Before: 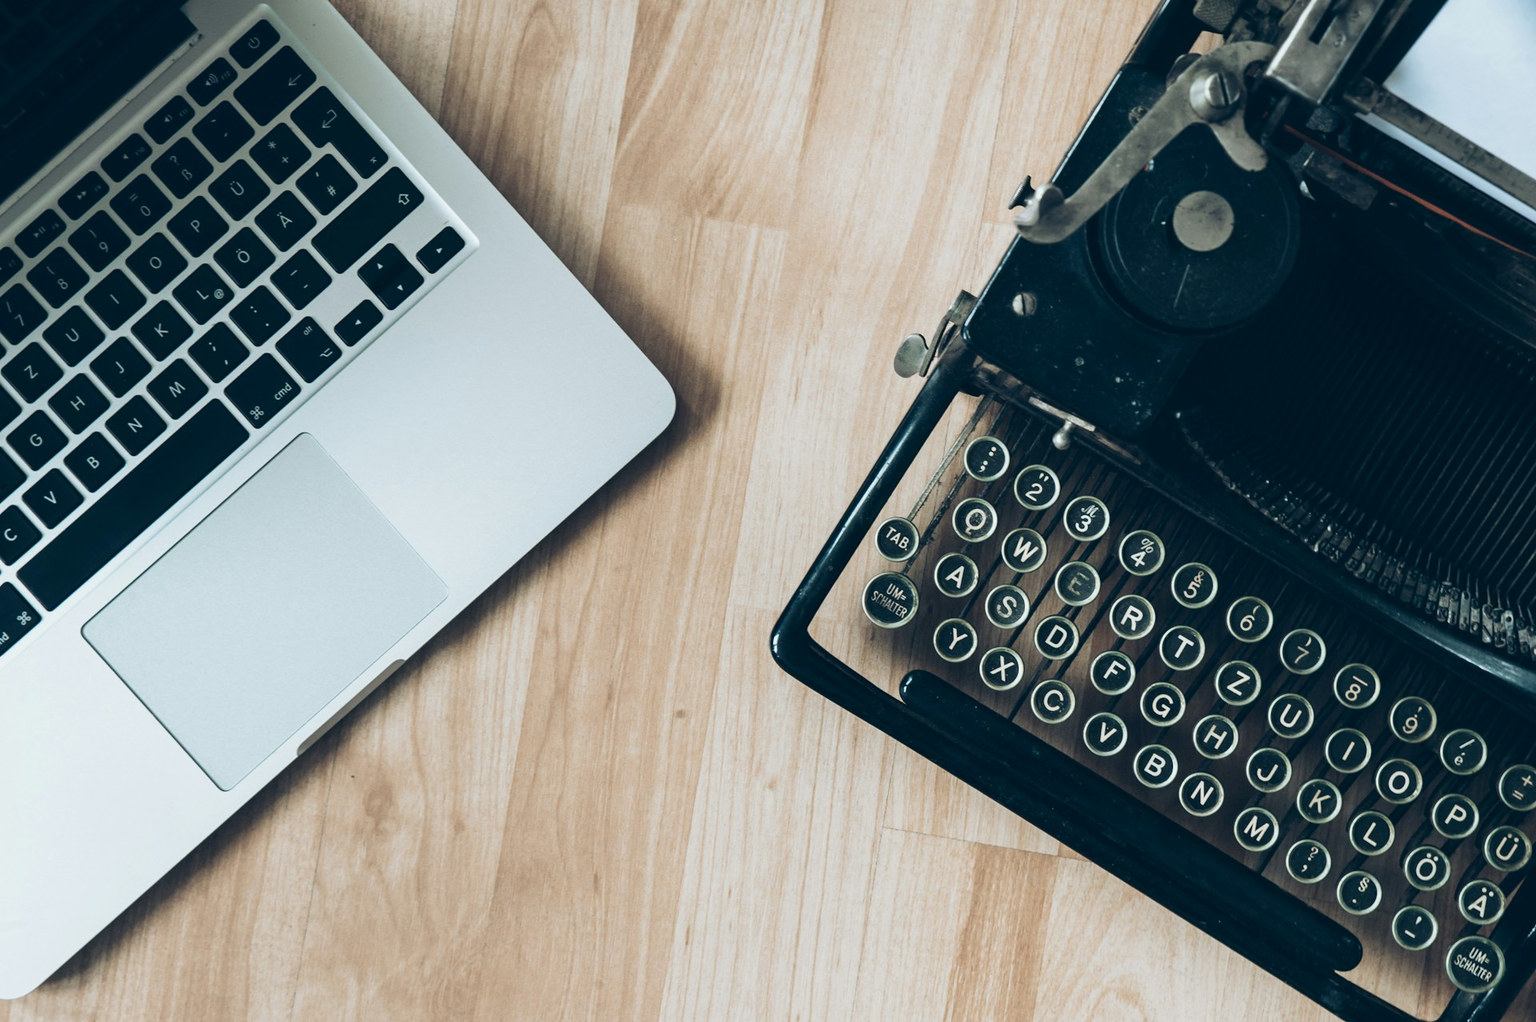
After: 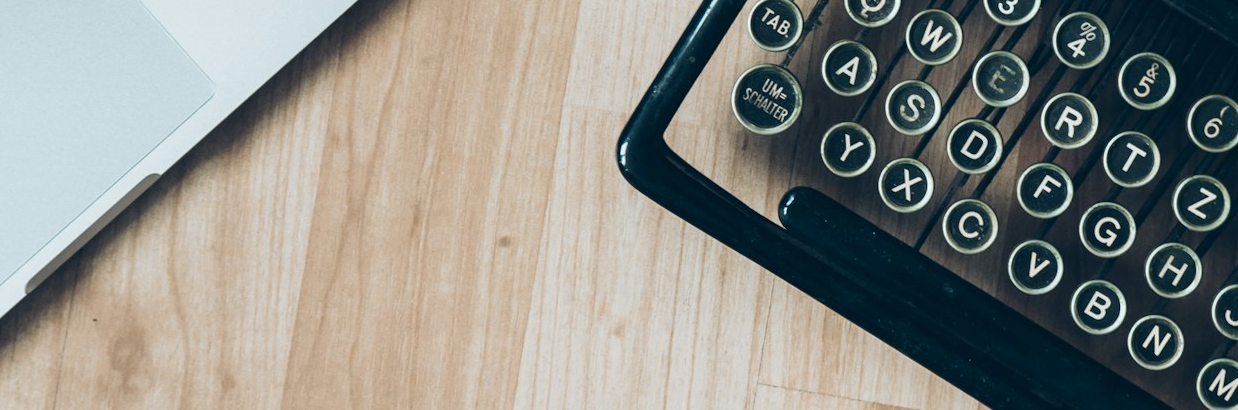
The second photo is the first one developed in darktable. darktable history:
crop: left 18.072%, top 50.962%, right 17.423%, bottom 16.921%
